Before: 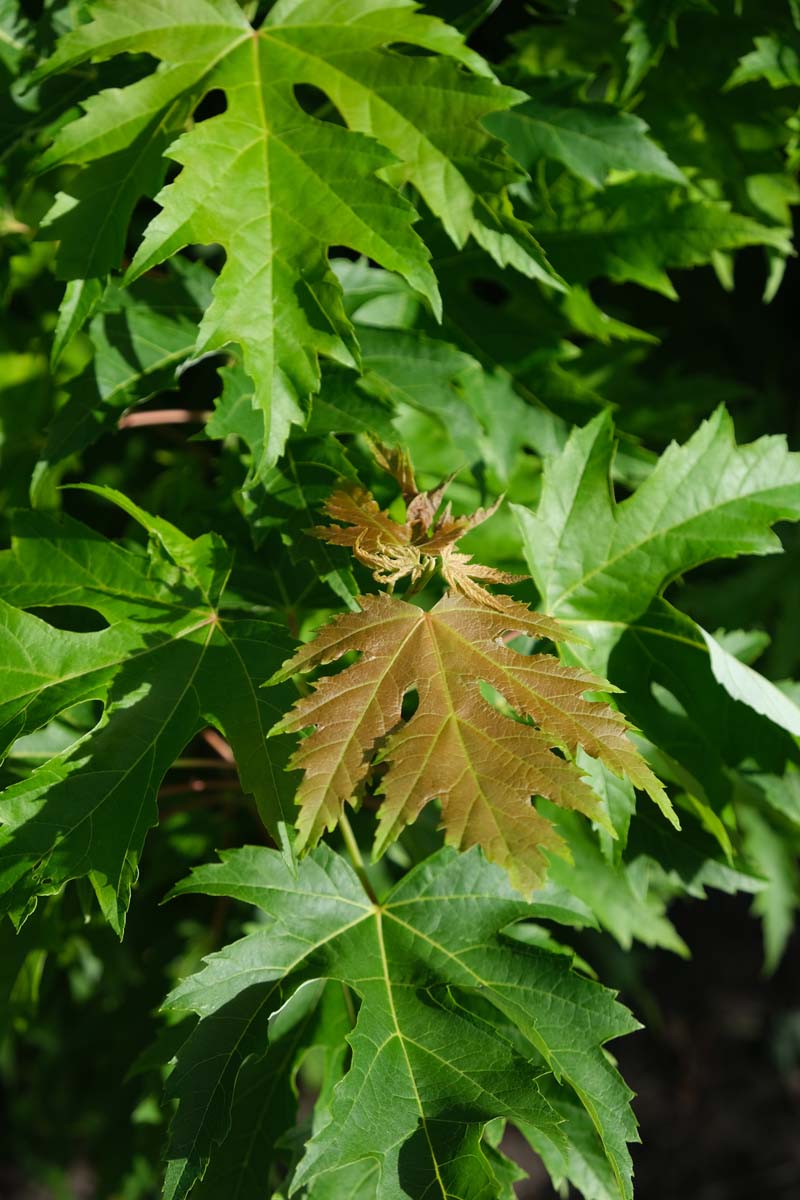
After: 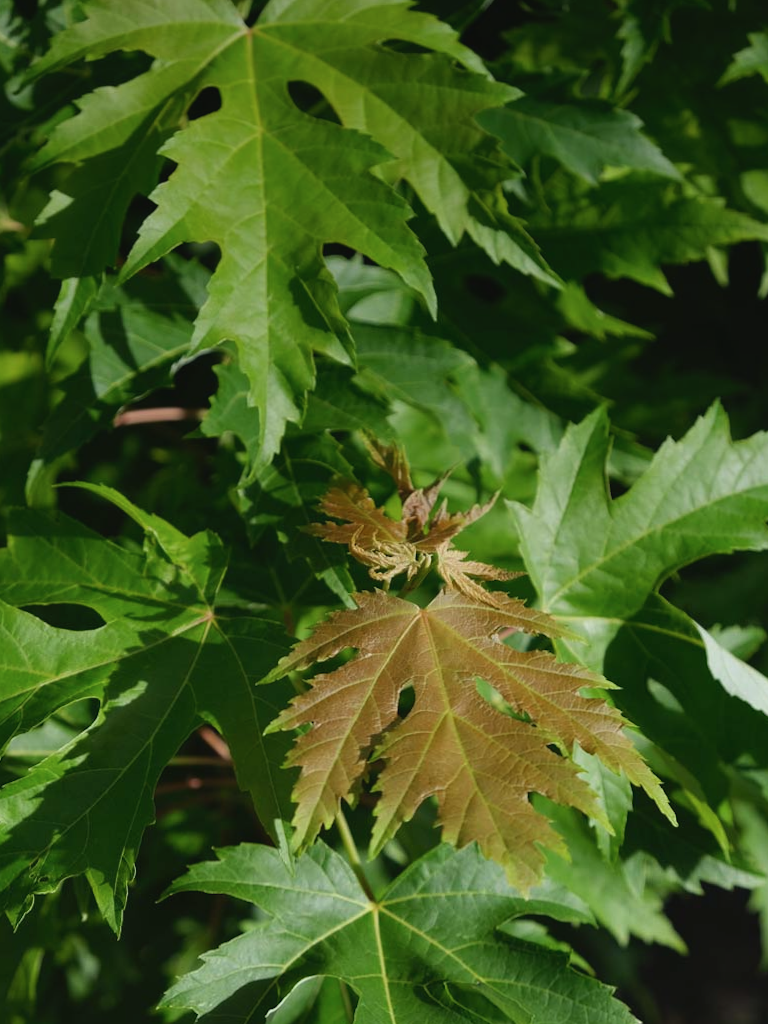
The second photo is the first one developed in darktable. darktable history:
crop and rotate: angle 0.2°, left 0.275%, right 3.127%, bottom 14.18%
graduated density: on, module defaults
contrast brightness saturation: contrast -0.08, brightness -0.04, saturation -0.11
